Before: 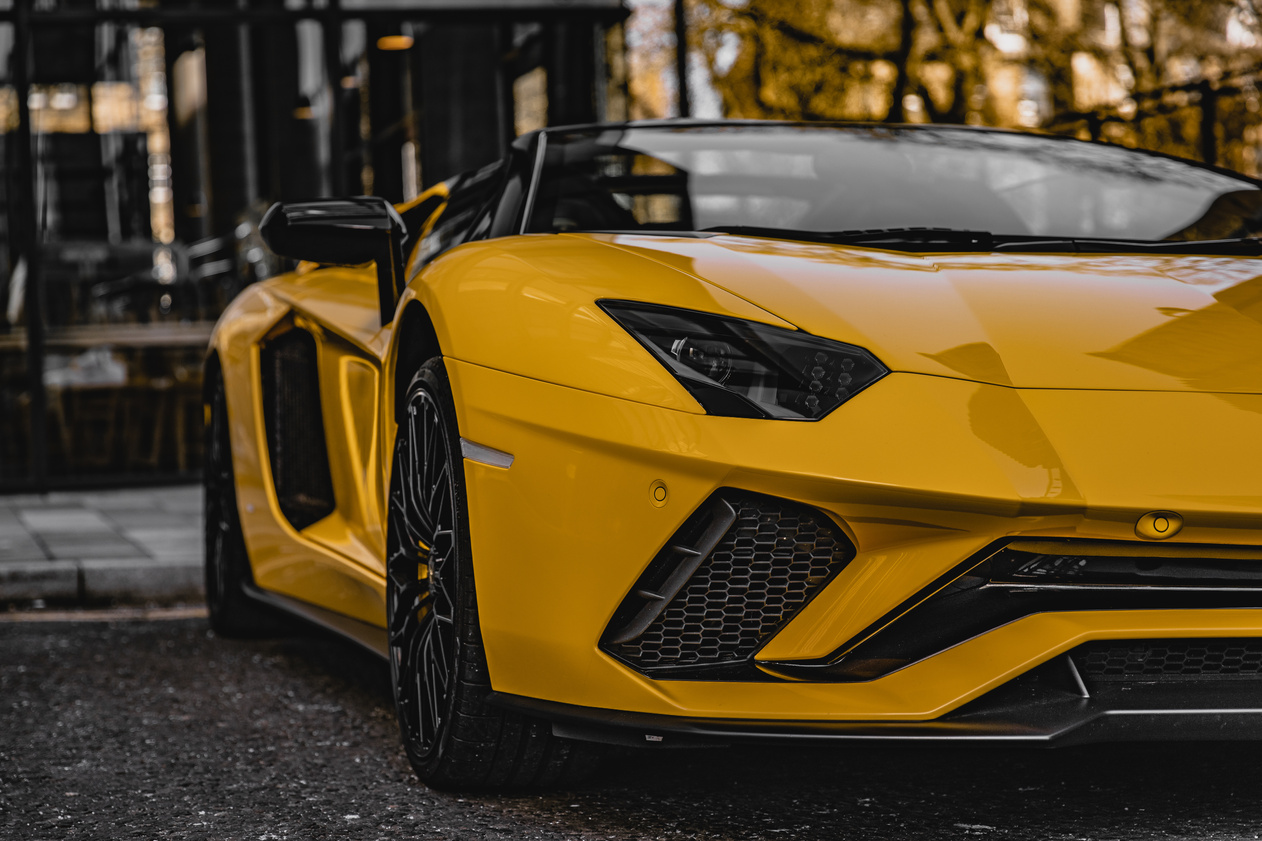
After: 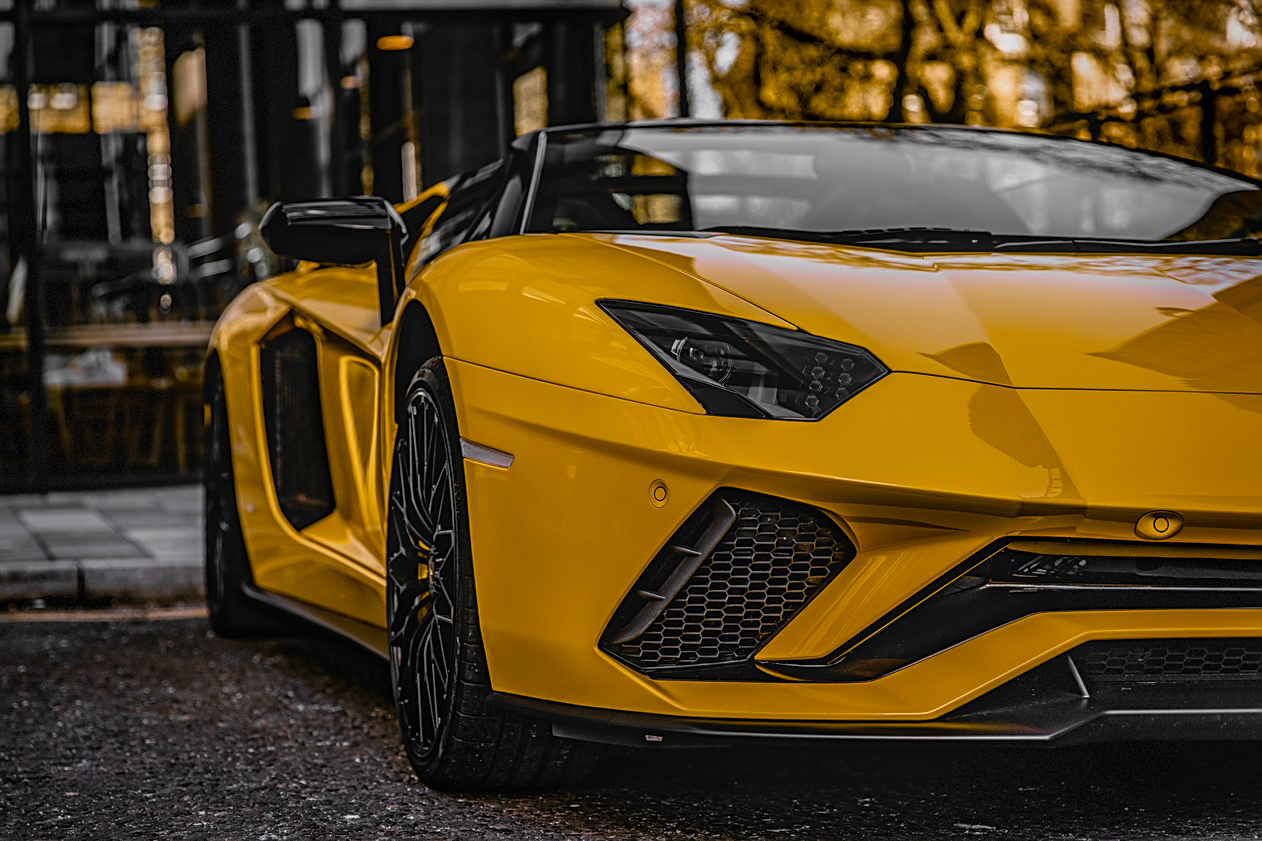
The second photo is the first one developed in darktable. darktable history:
vignetting: fall-off start 75.84%, fall-off radius 28.39%, brightness -0.251, saturation 0.152, width/height ratio 0.968, dithering 8-bit output, unbound false
color balance rgb: shadows lift › luminance -9.59%, linear chroma grading › global chroma 0.506%, perceptual saturation grading › global saturation 20%, perceptual saturation grading › highlights -25.042%, perceptual saturation grading › shadows 50.134%
sharpen: on, module defaults
velvia: on, module defaults
local contrast: highlights 6%, shadows 3%, detail 133%
